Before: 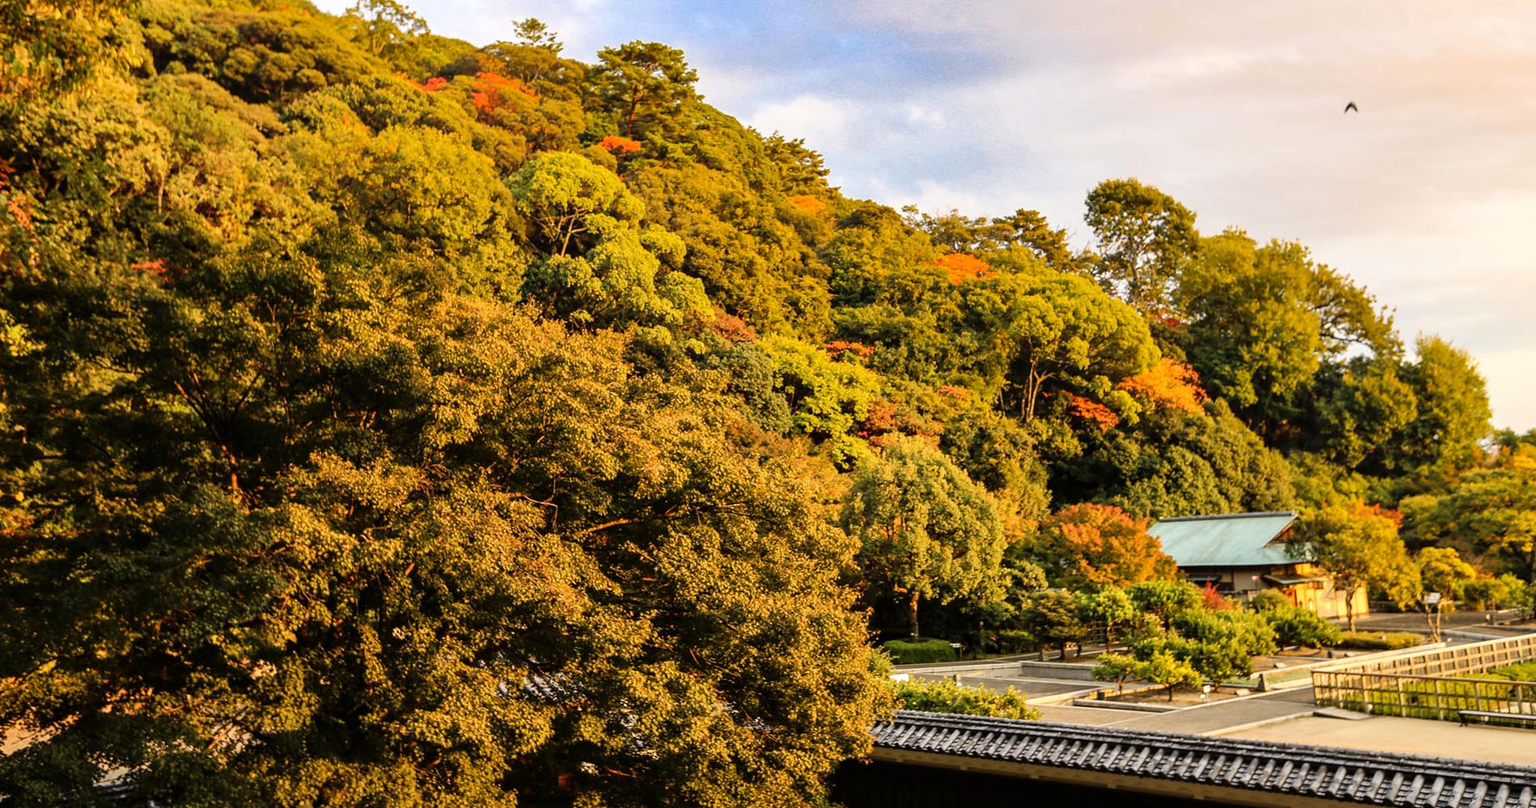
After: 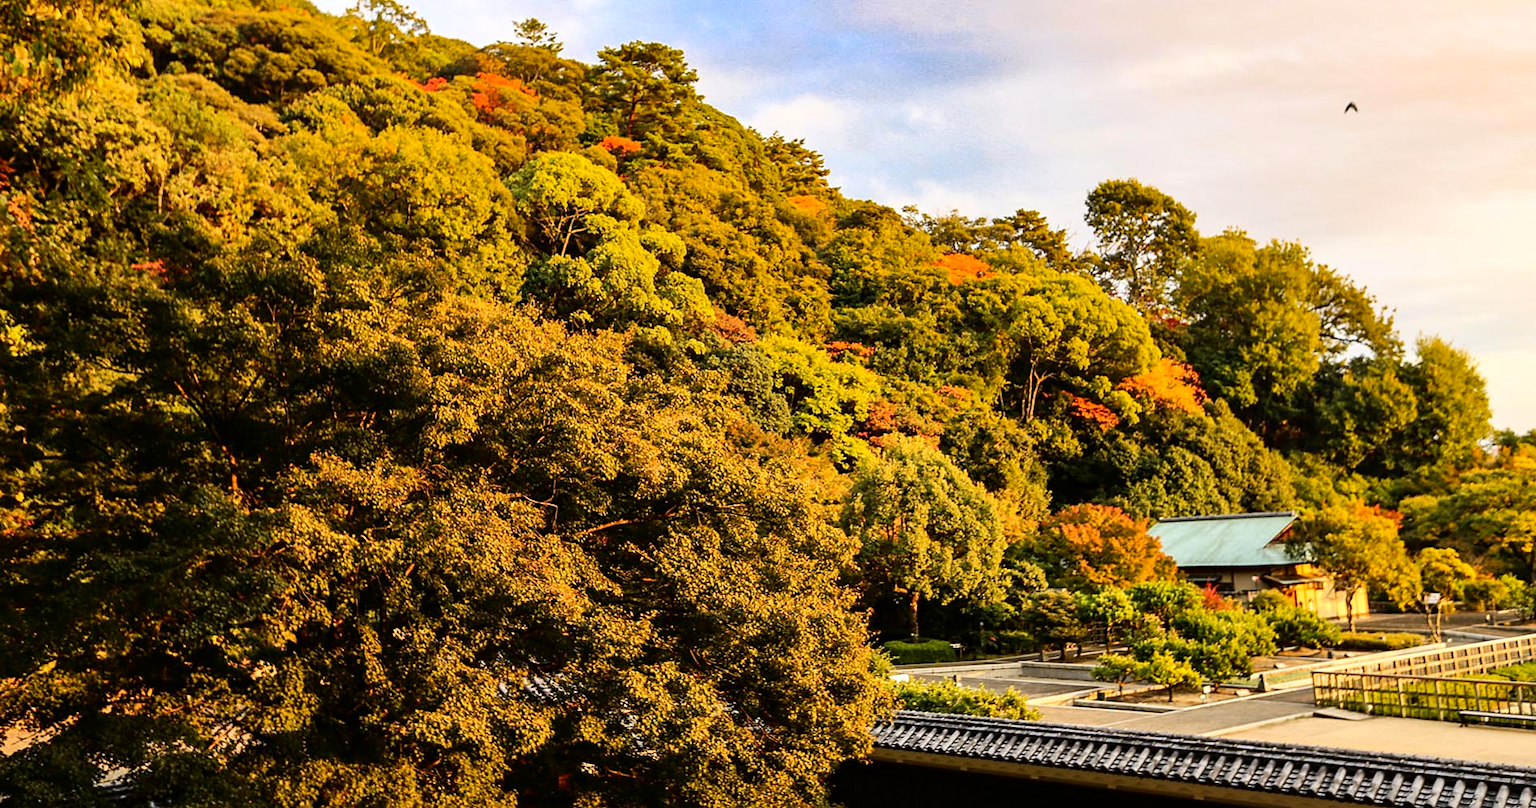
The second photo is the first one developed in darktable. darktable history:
sharpen: amount 0.2
contrast brightness saturation: contrast 0.15, brightness -0.01, saturation 0.1
